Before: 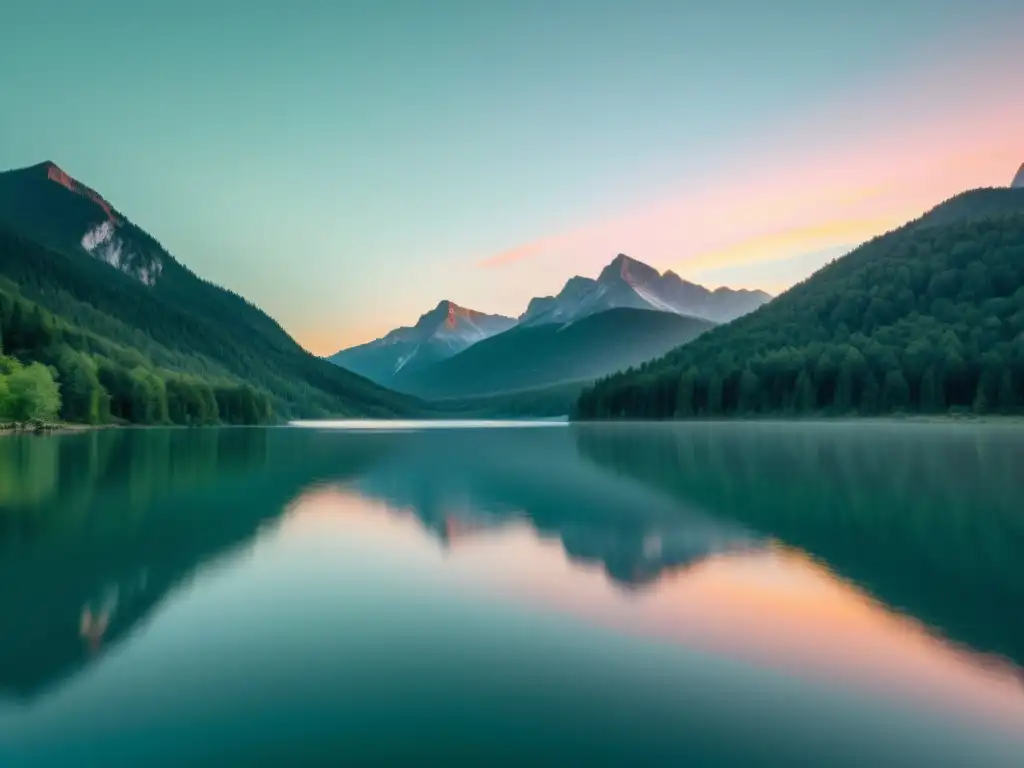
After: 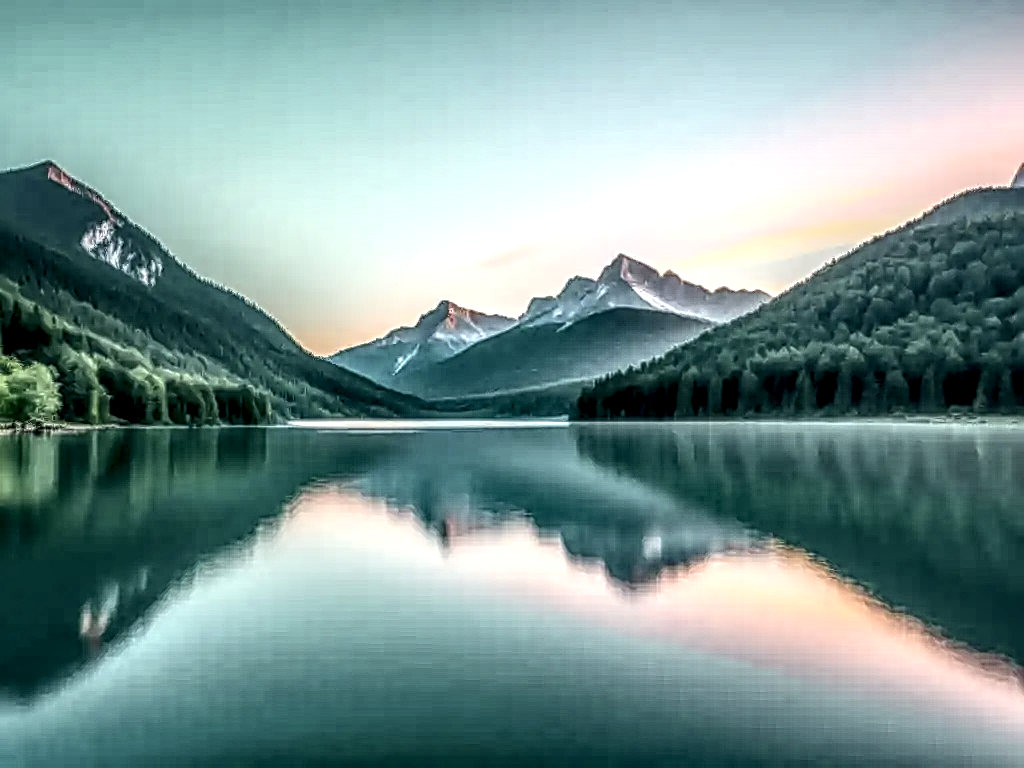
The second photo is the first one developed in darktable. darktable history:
sharpen: radius 2.541, amount 0.643
contrast brightness saturation: contrast 0.249, saturation -0.32
exposure: black level correction 0.004, exposure 0.386 EV, compensate highlight preservation false
local contrast: highlights 2%, shadows 6%, detail 298%, midtone range 0.298
